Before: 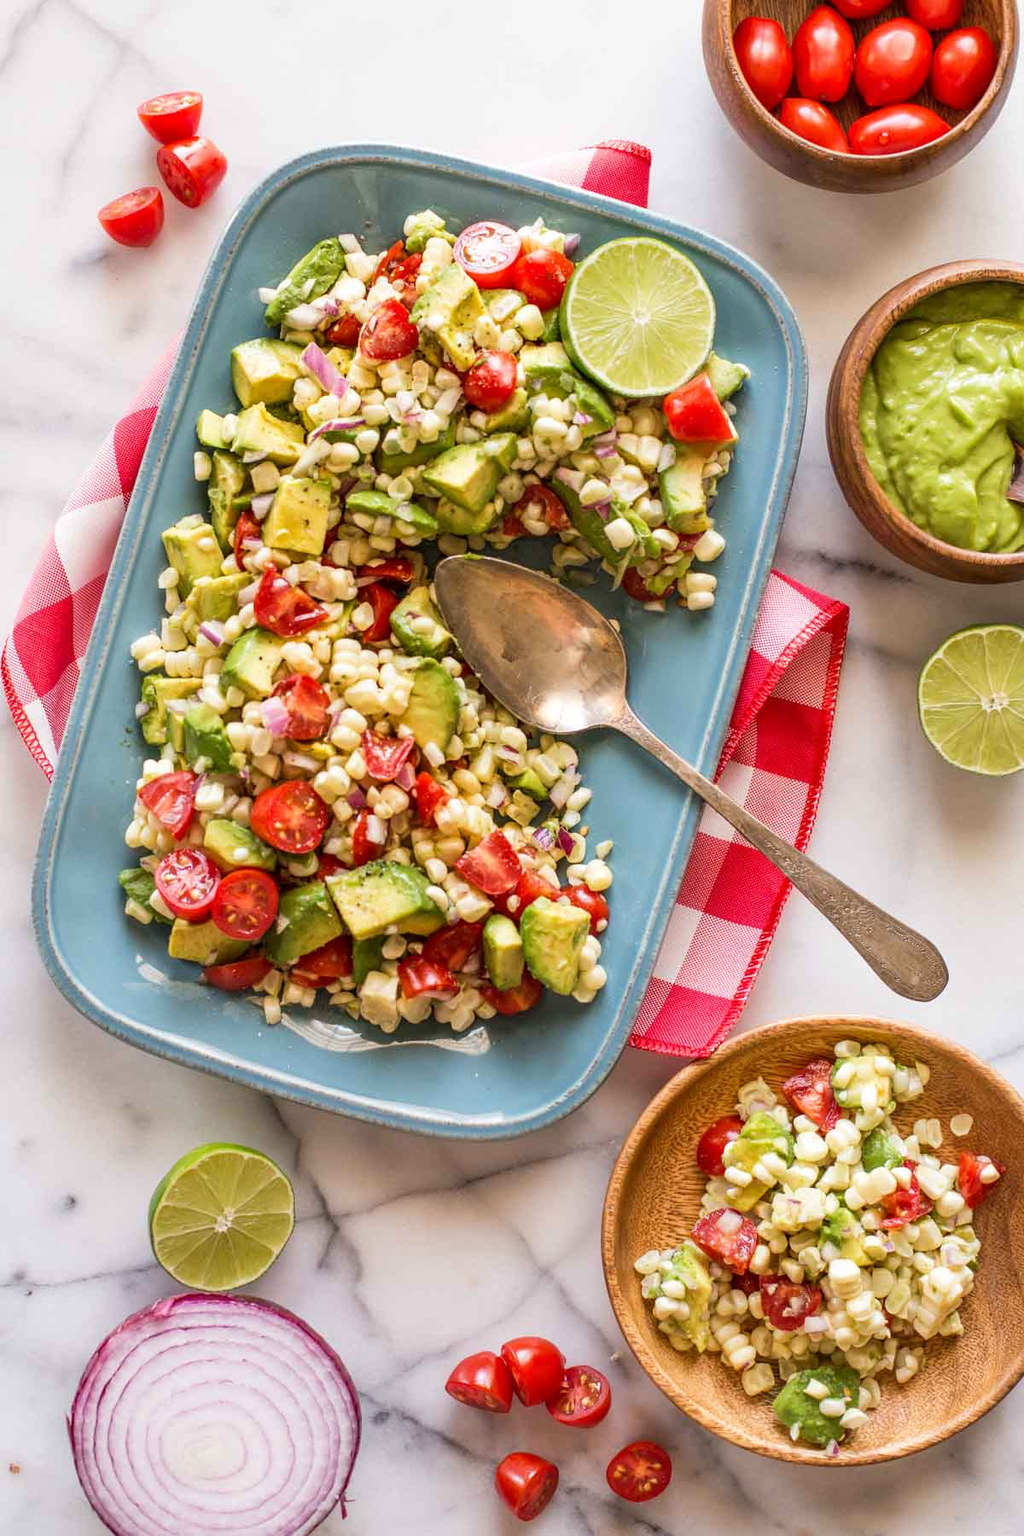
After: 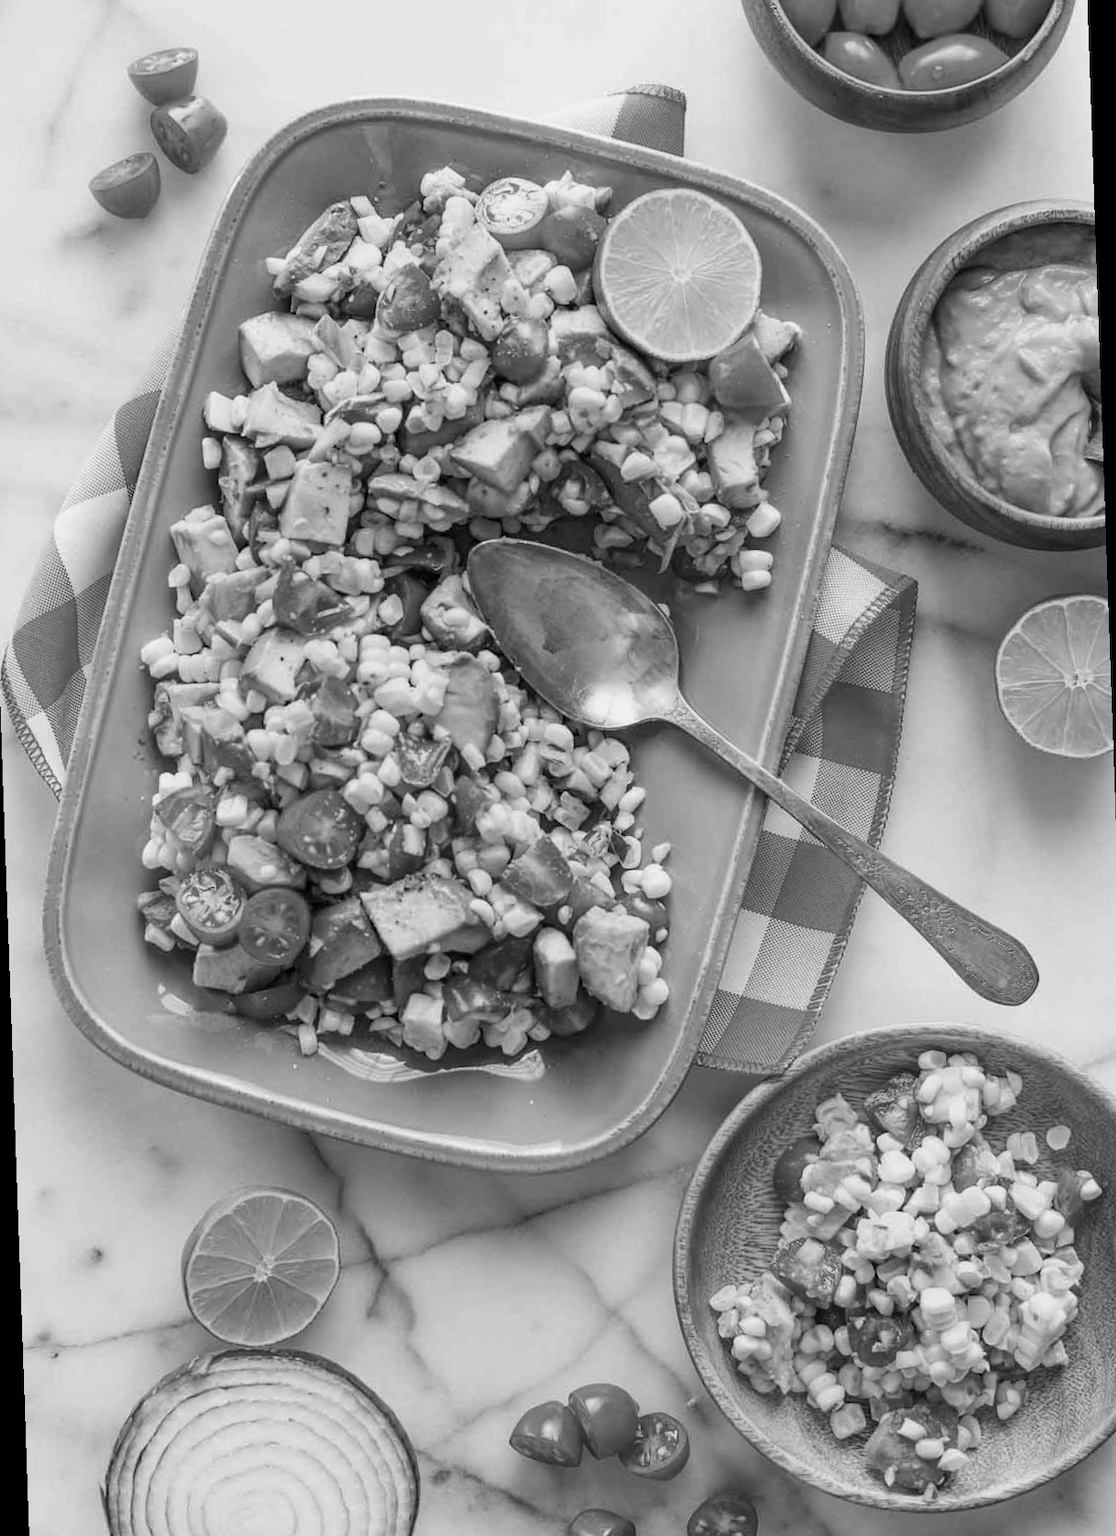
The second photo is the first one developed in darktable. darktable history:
shadows and highlights: radius 334.93, shadows 63.48, highlights 6.06, compress 87.7%, highlights color adjustment 39.73%, soften with gaussian
local contrast: mode bilateral grid, contrast 10, coarseness 25, detail 110%, midtone range 0.2
monochrome: a 14.95, b -89.96
rotate and perspective: rotation -2°, crop left 0.022, crop right 0.978, crop top 0.049, crop bottom 0.951
